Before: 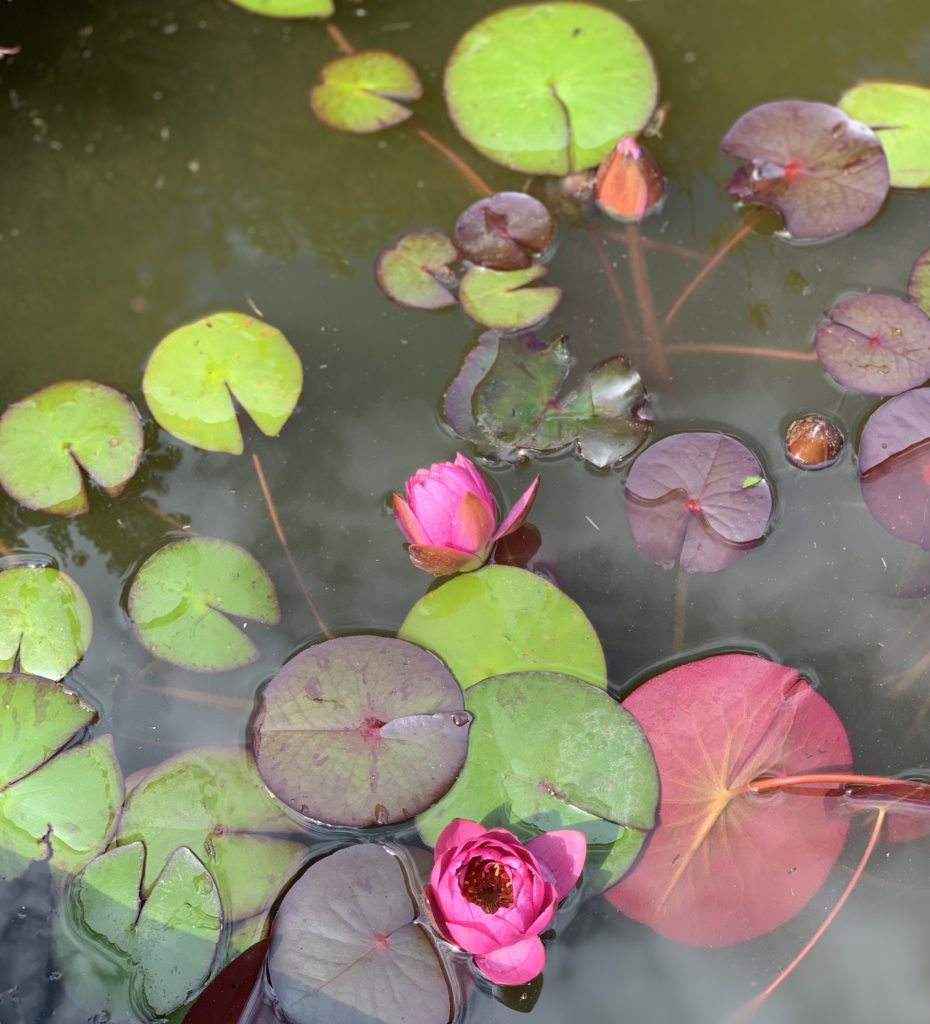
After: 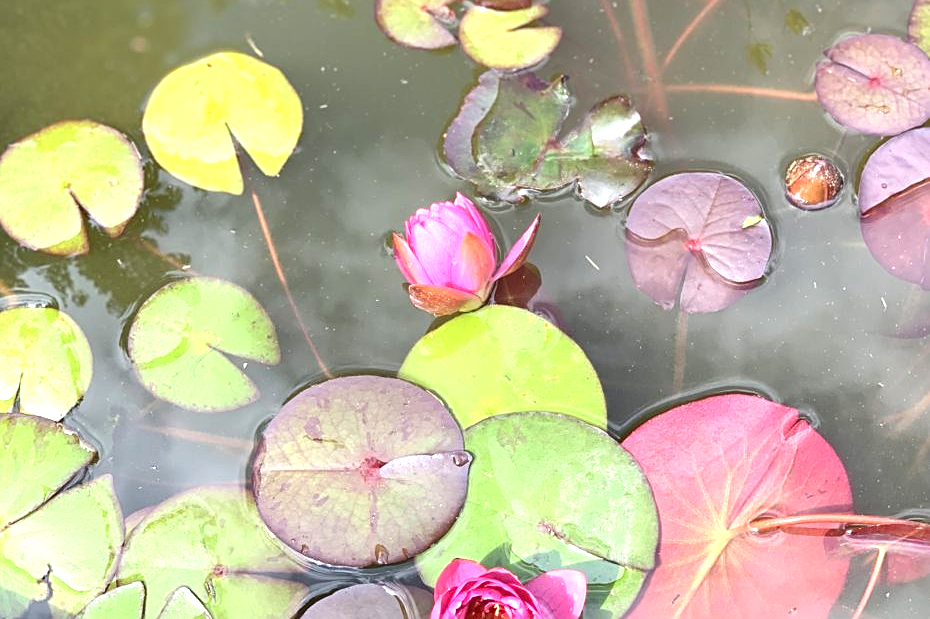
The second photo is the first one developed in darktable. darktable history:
sharpen: on, module defaults
crop and rotate: top 25.473%, bottom 14.005%
exposure: black level correction 0, exposure 1.105 EV, compensate highlight preservation false
